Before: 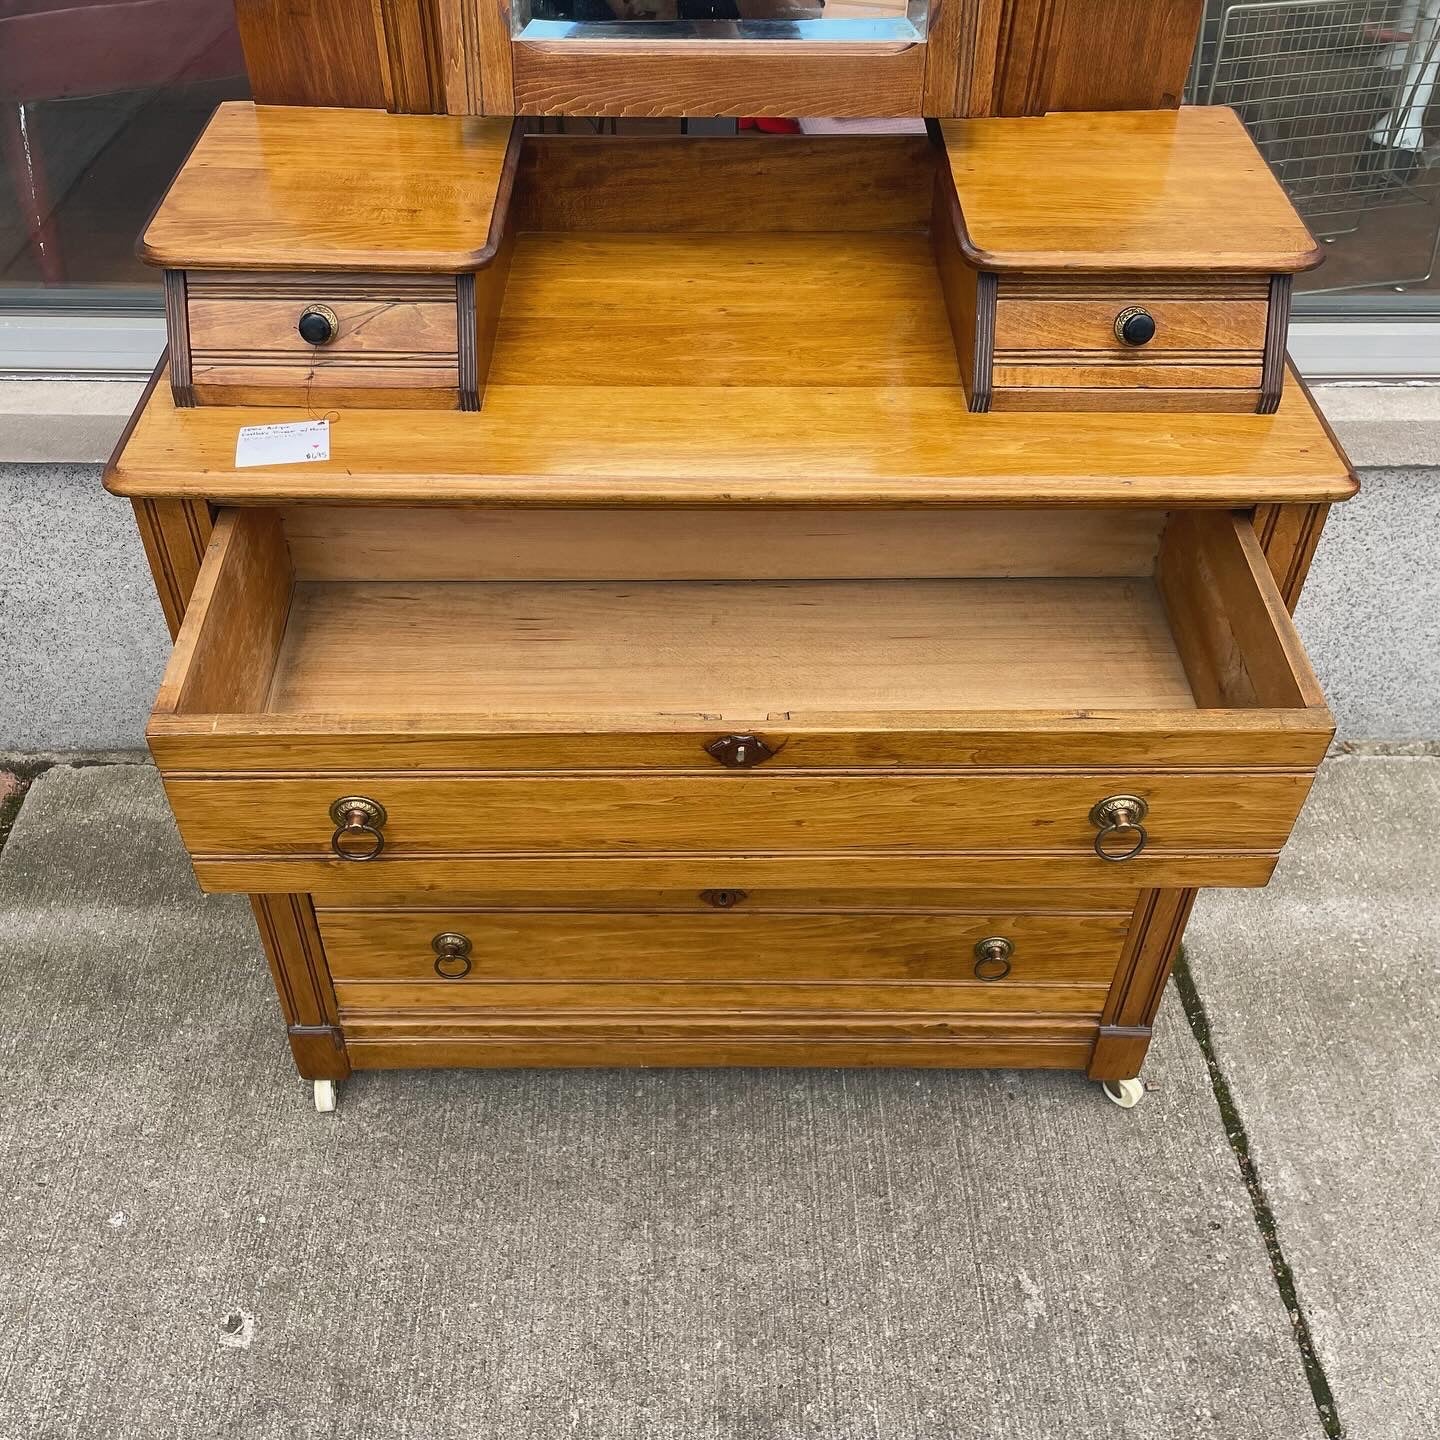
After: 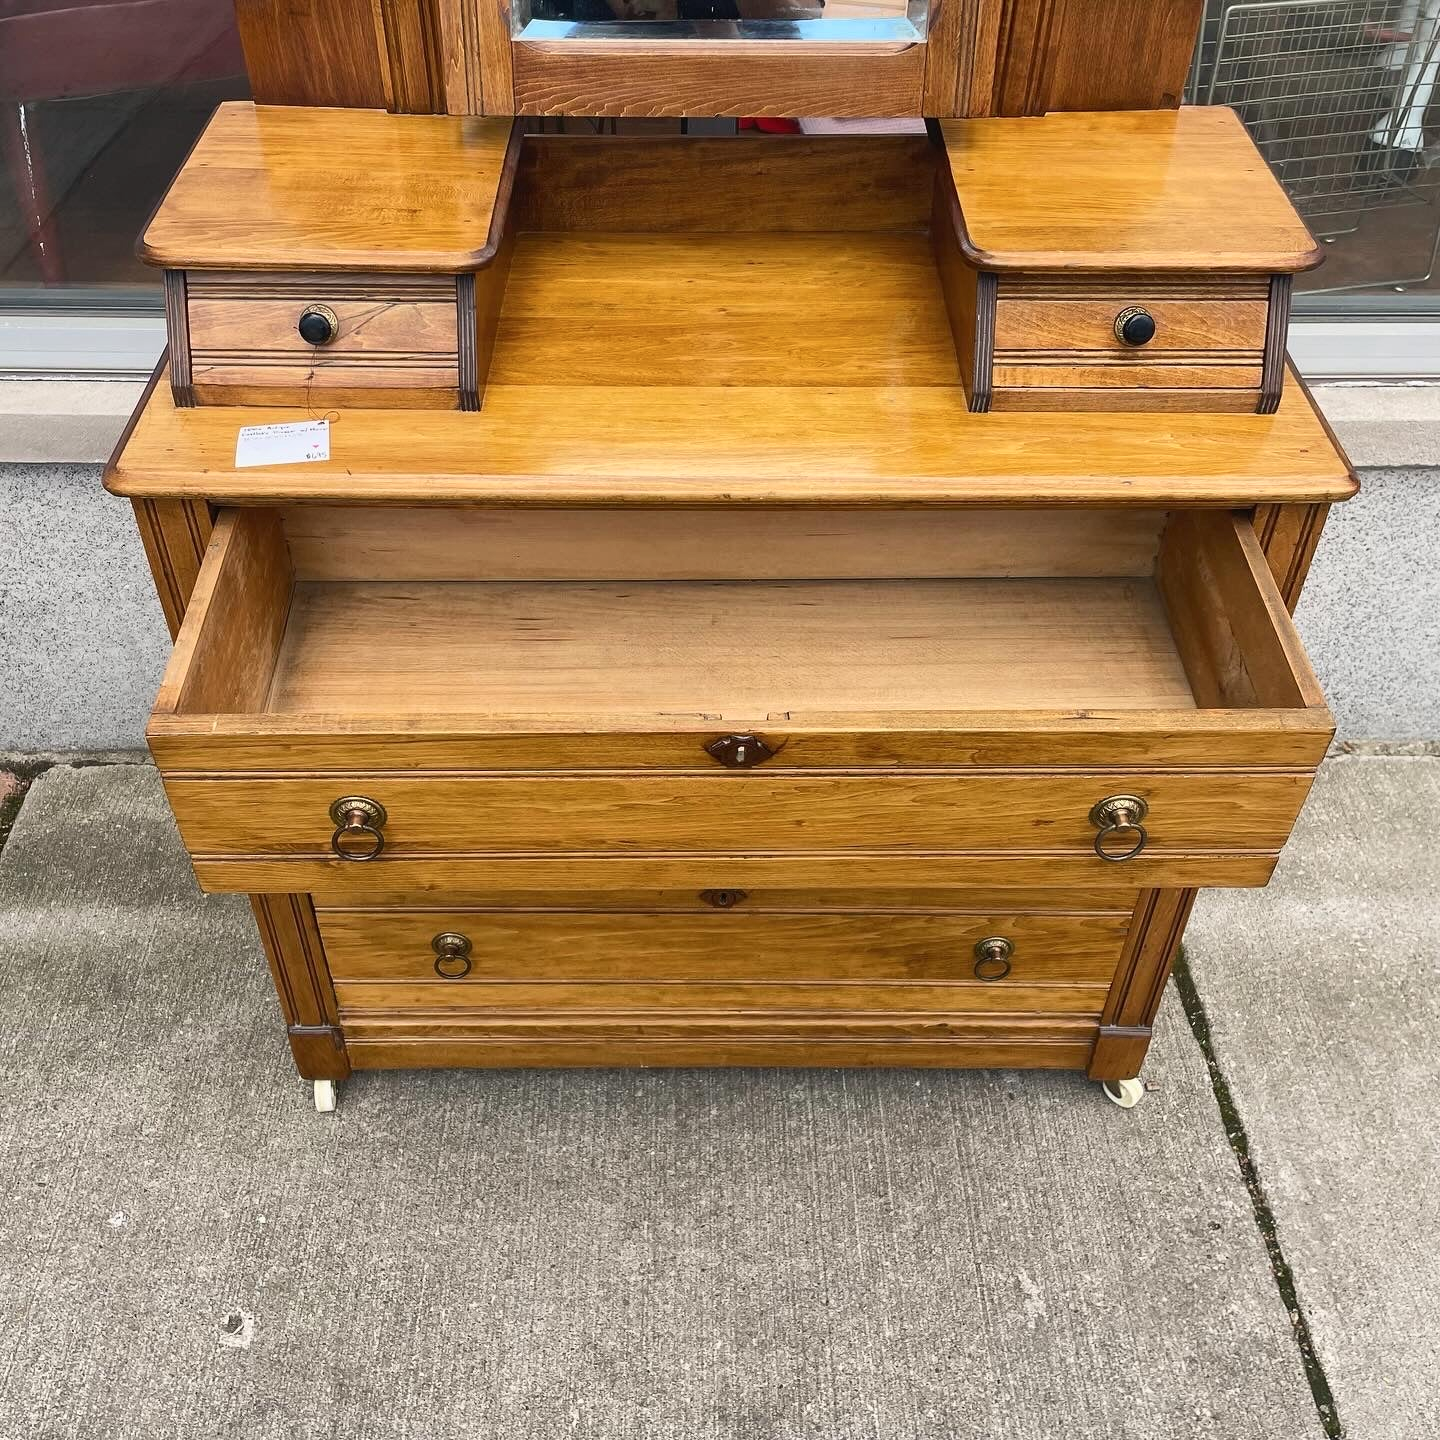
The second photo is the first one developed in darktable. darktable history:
contrast brightness saturation: contrast 0.15, brightness 0.041
